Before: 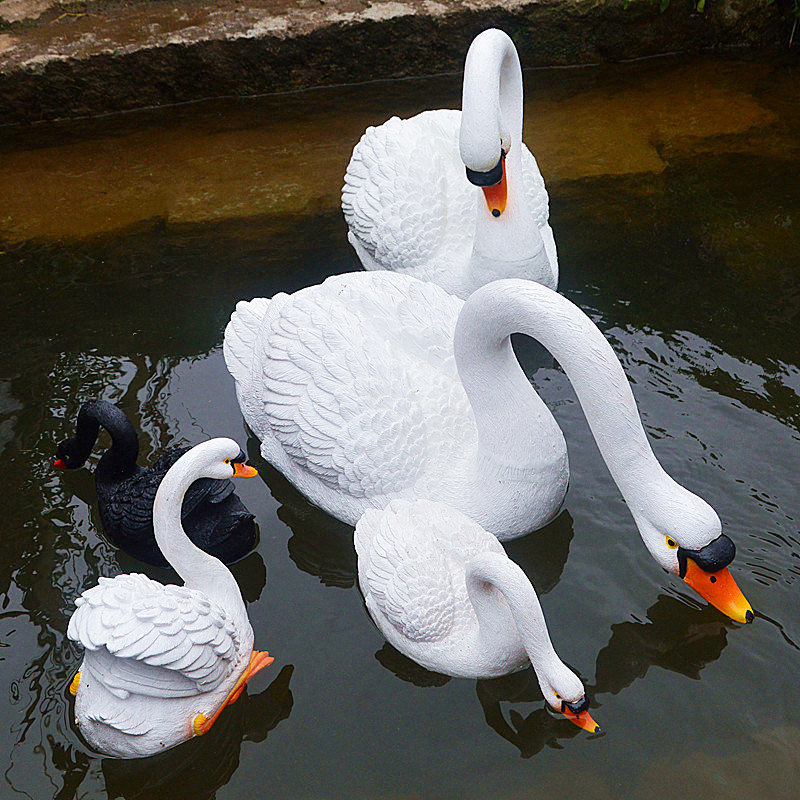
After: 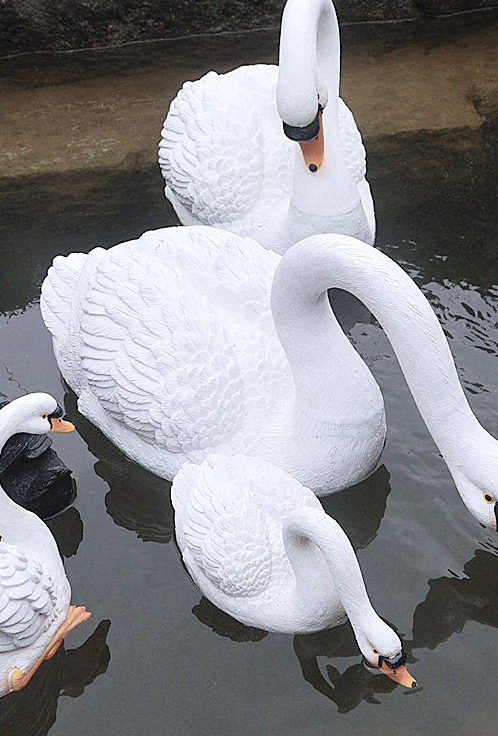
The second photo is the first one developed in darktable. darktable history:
crop and rotate: left 22.918%, top 5.629%, right 14.711%, bottom 2.247%
color calibration: illuminant as shot in camera, x 0.358, y 0.373, temperature 4628.91 K
local contrast: mode bilateral grid, contrast 20, coarseness 50, detail 120%, midtone range 0.2
contrast brightness saturation: brightness 0.18, saturation -0.5
